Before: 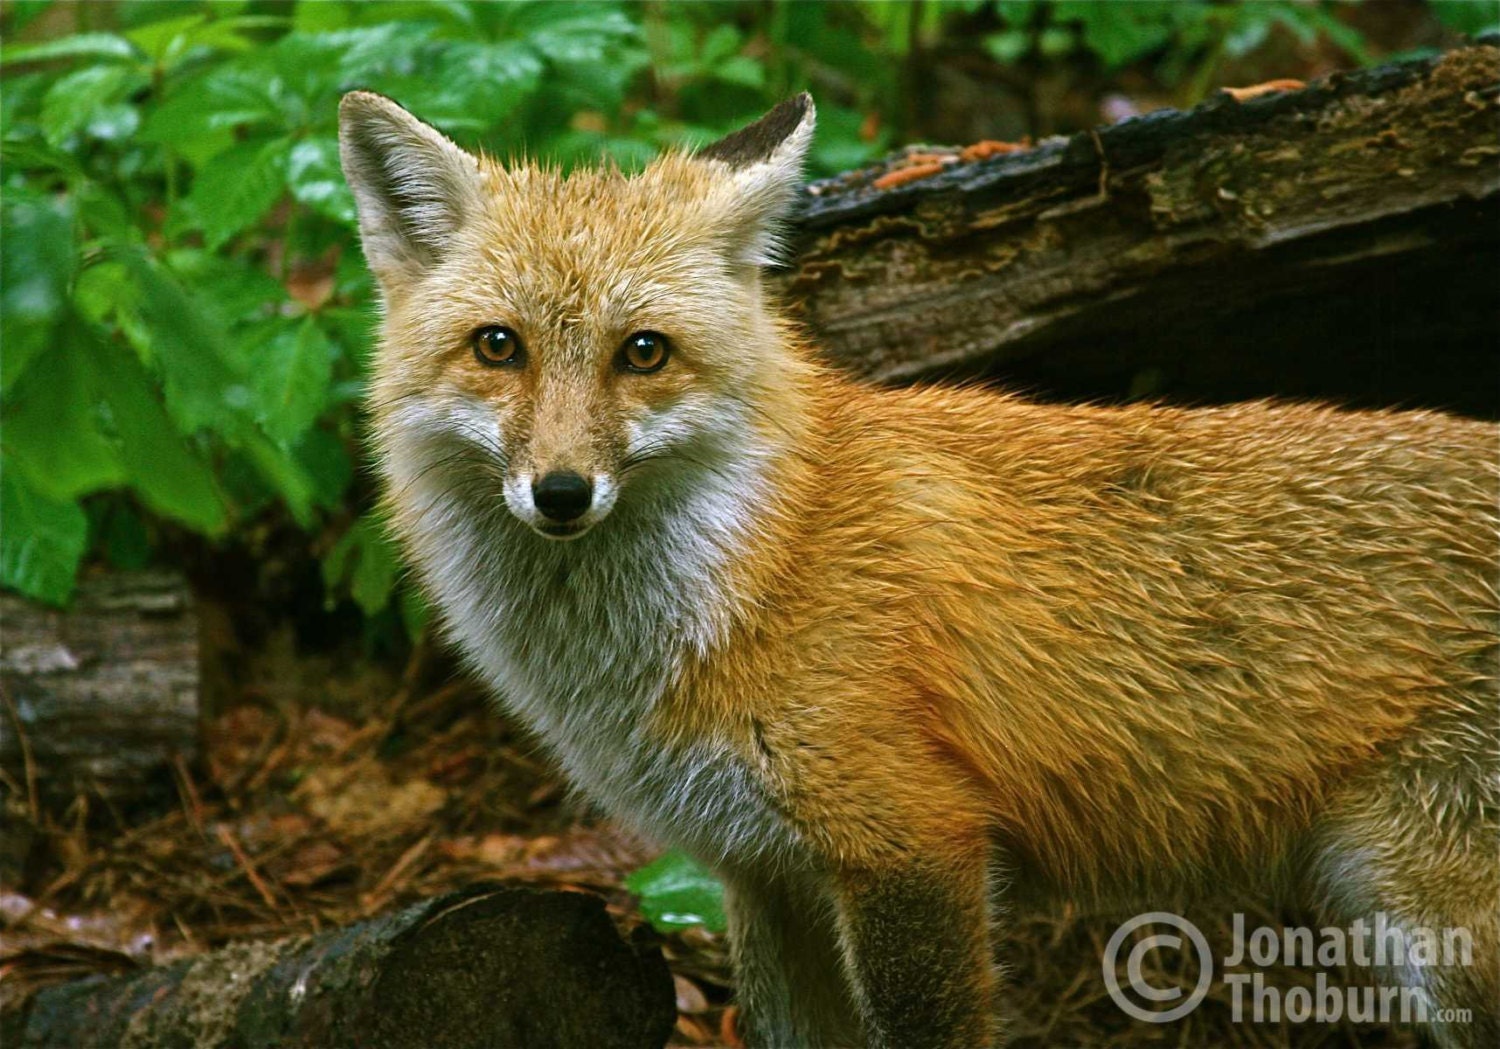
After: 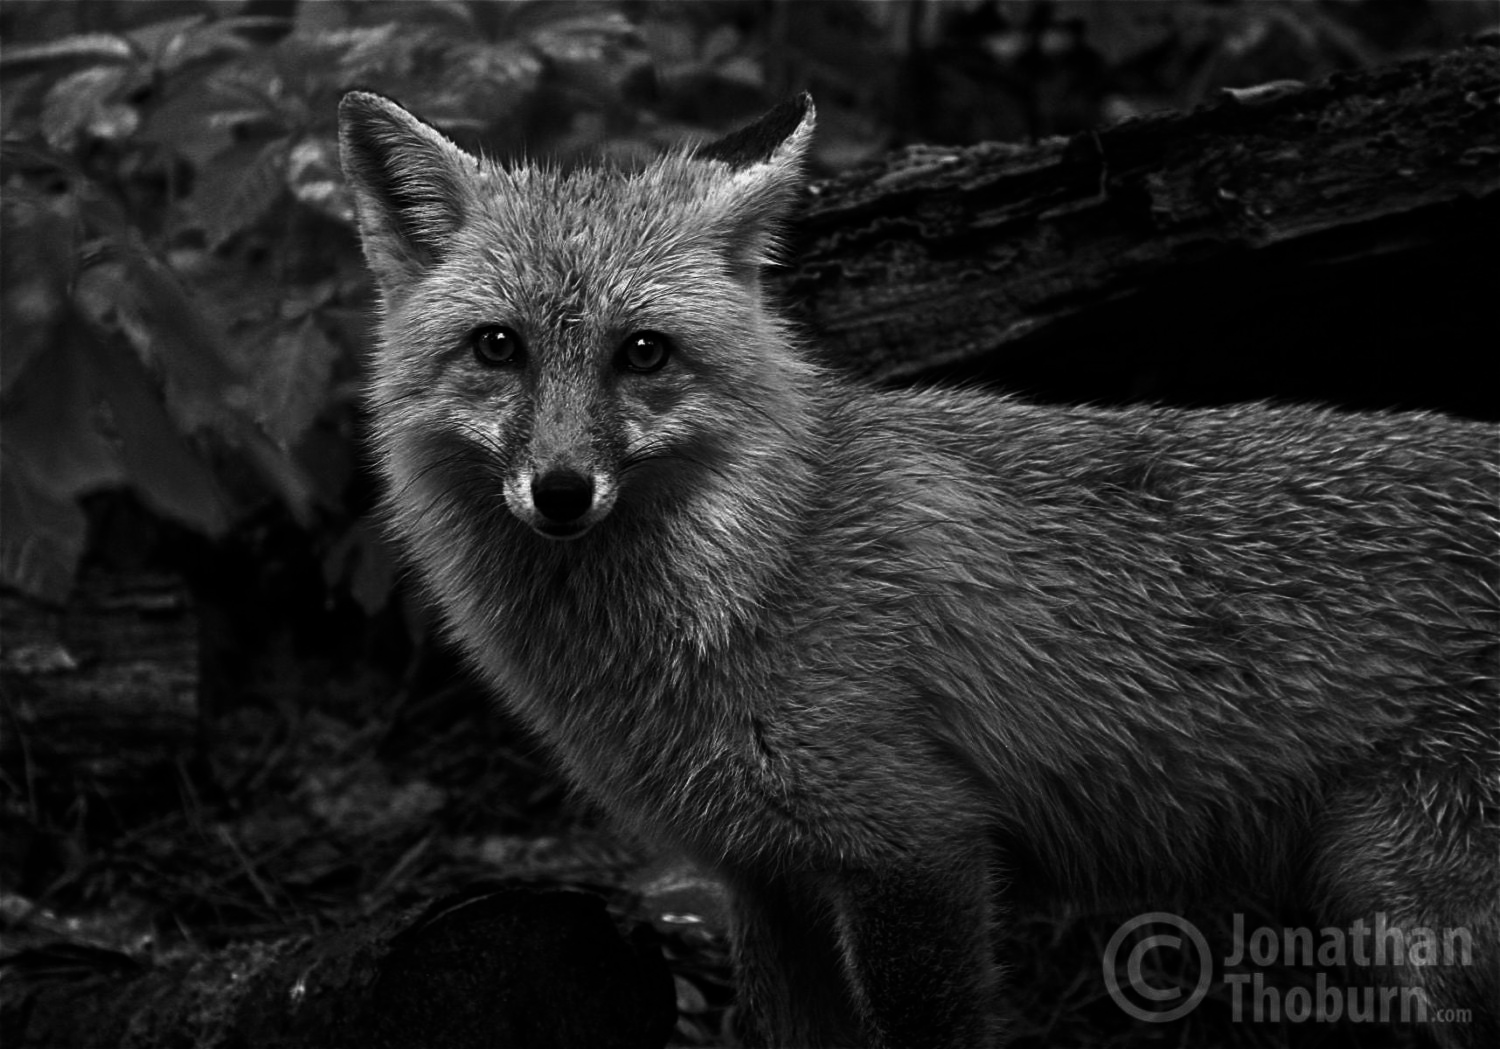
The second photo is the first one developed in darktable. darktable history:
color zones: curves: ch1 [(0, -0.014) (0.143, -0.013) (0.286, -0.013) (0.429, -0.016) (0.571, -0.019) (0.714, -0.015) (0.857, 0.002) (1, -0.014)]
contrast brightness saturation: contrast -0.03, brightness -0.59, saturation -1
